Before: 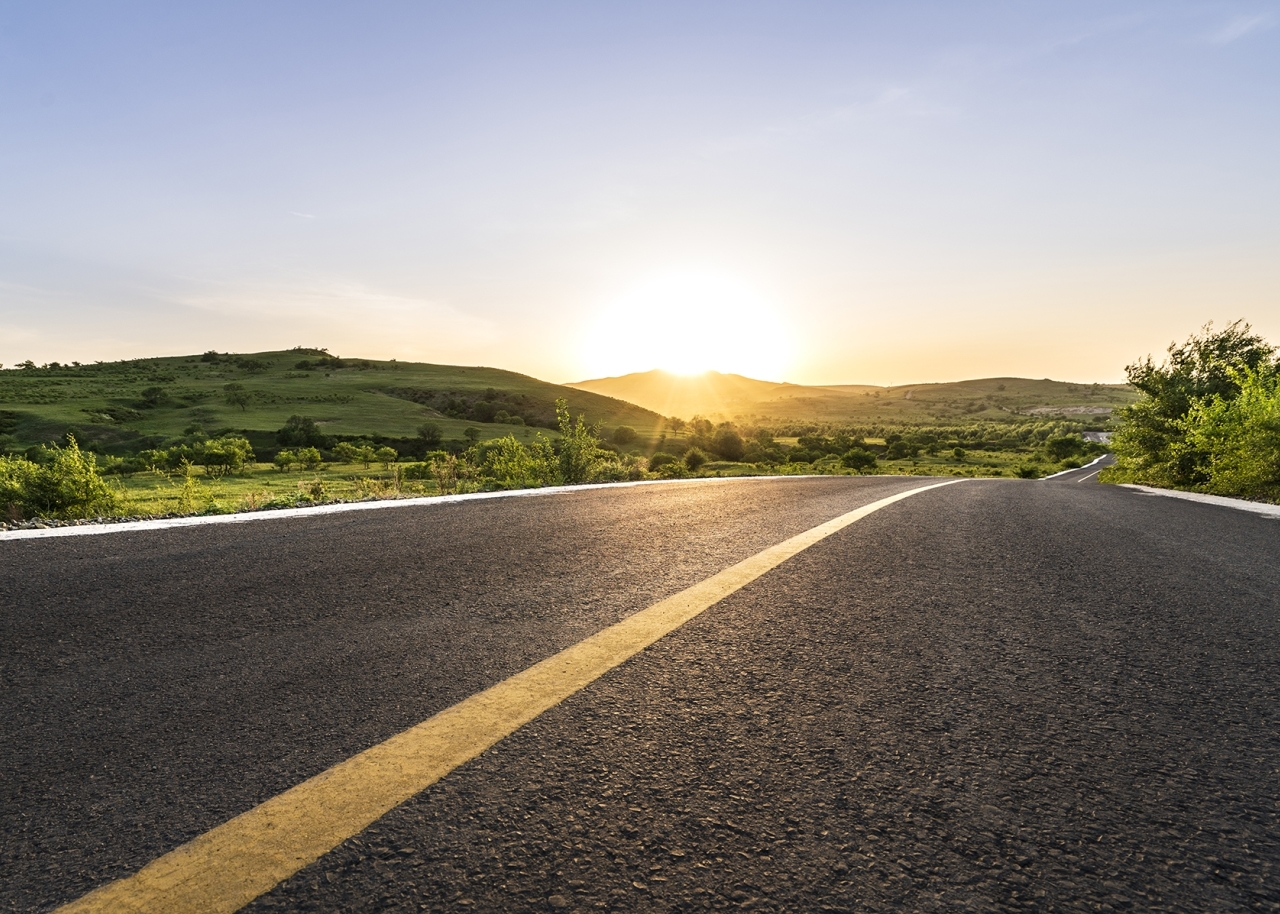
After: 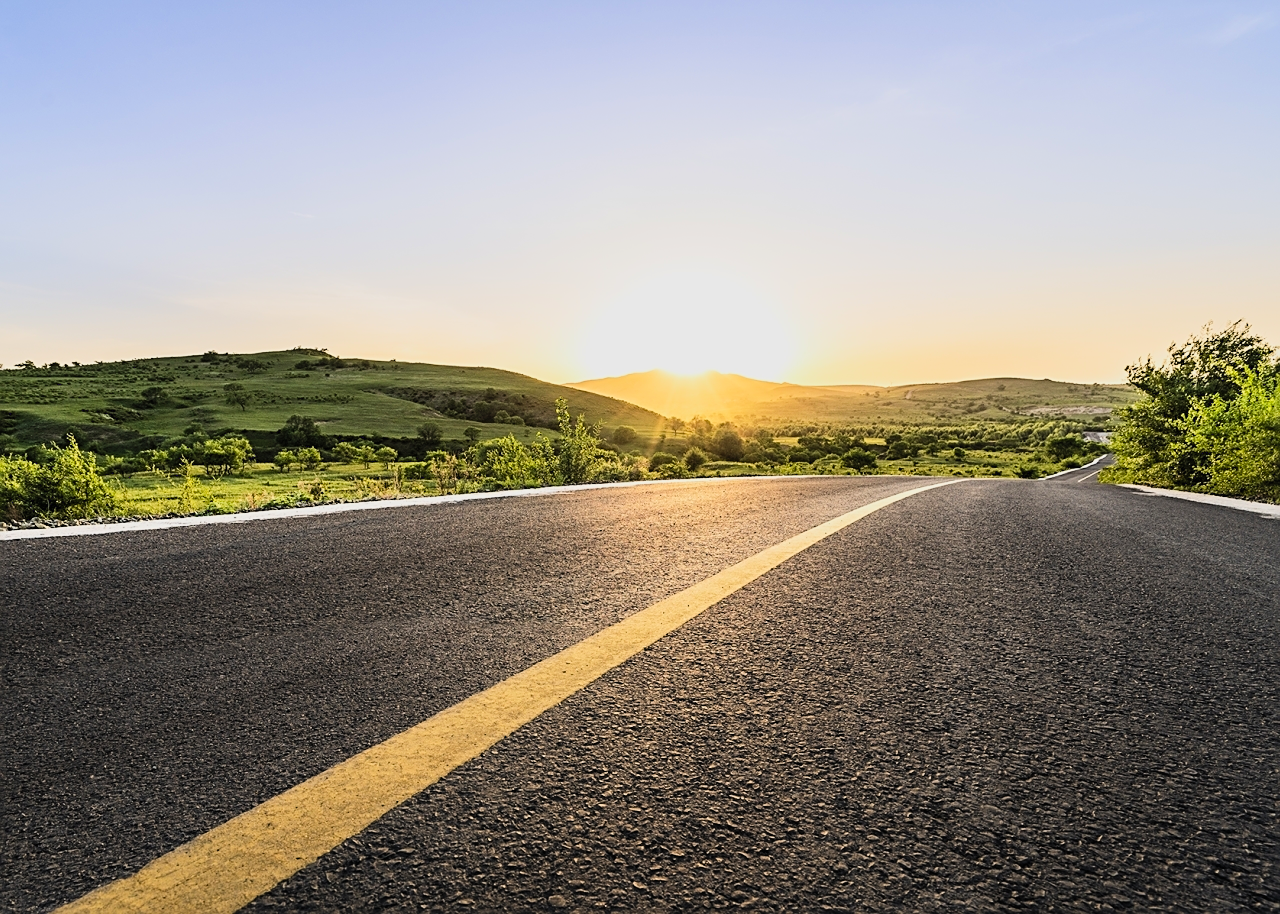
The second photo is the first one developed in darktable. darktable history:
contrast brightness saturation: contrast 0.197, brightness 0.166, saturation 0.217
filmic rgb: black relative exposure -8.42 EV, white relative exposure 4.69 EV, hardness 3.79, color science v6 (2022)
exposure: compensate highlight preservation false
sharpen: on, module defaults
